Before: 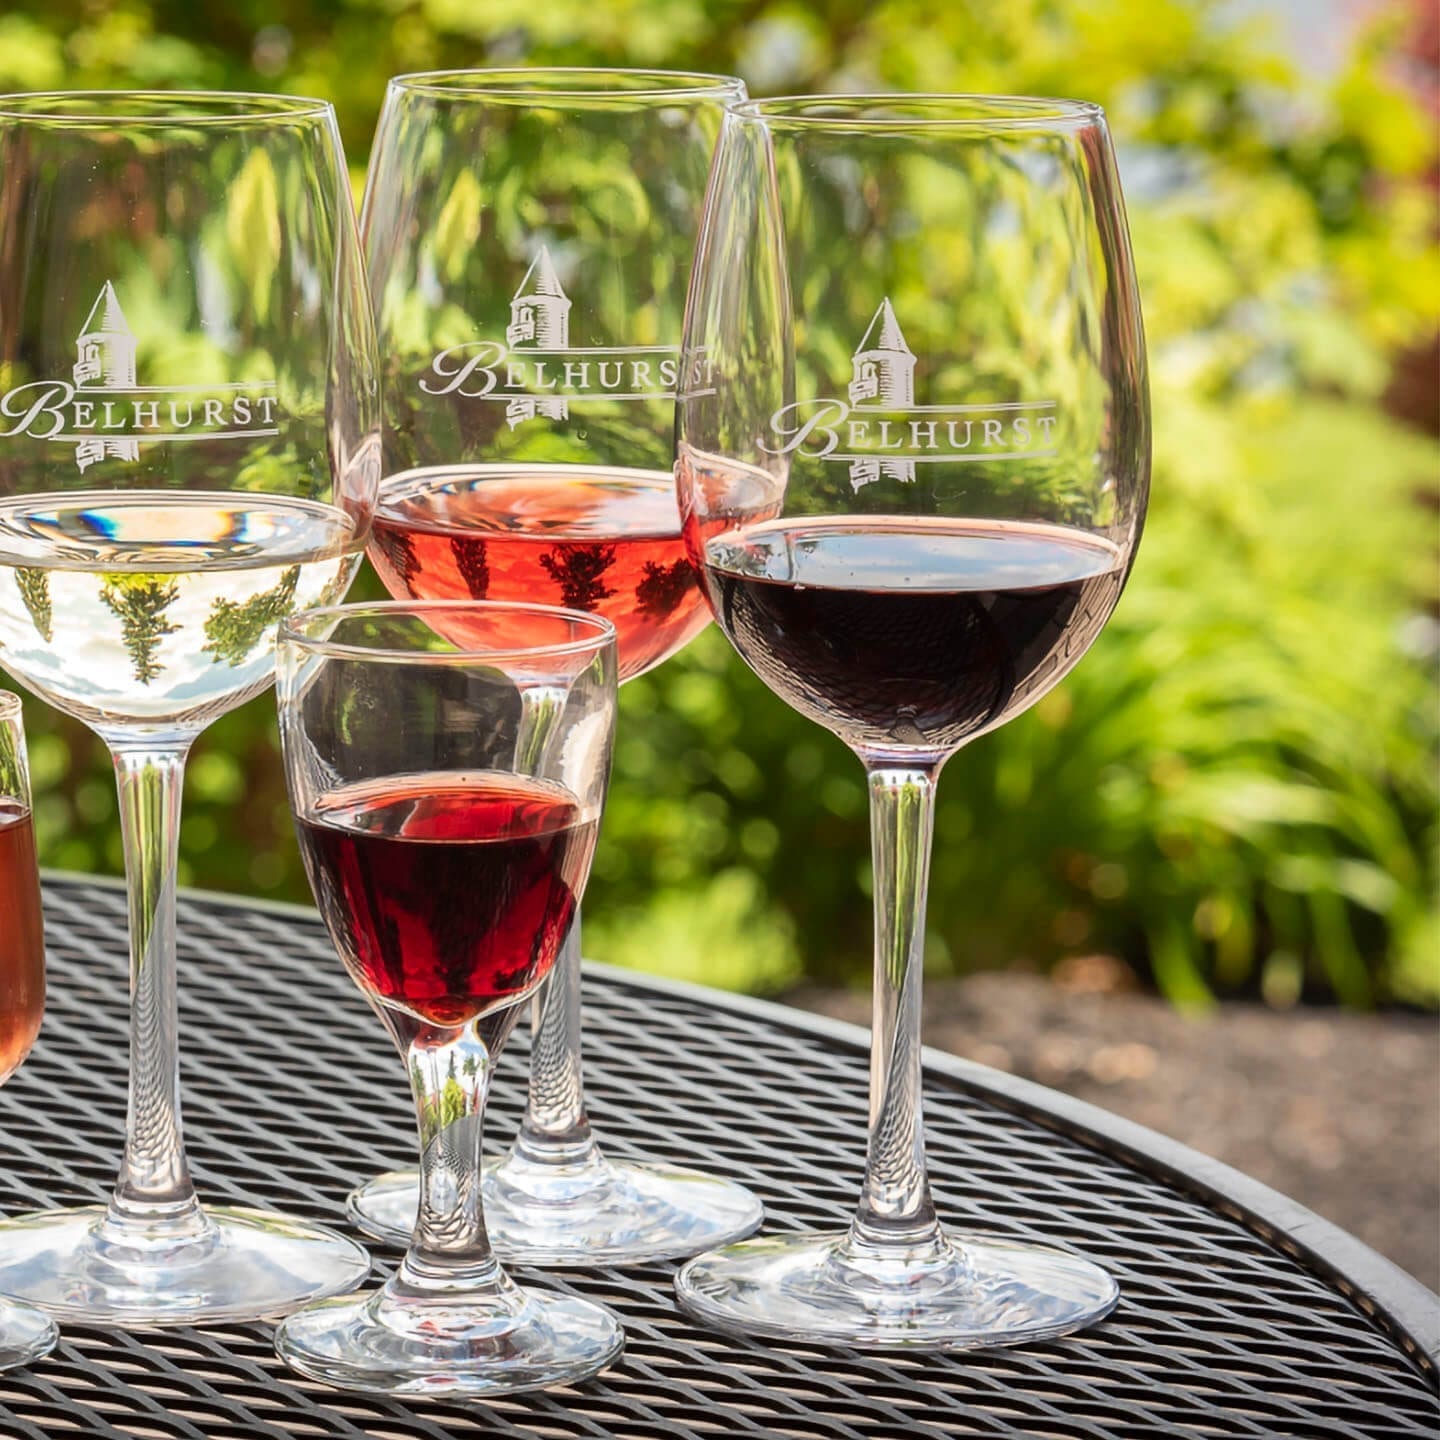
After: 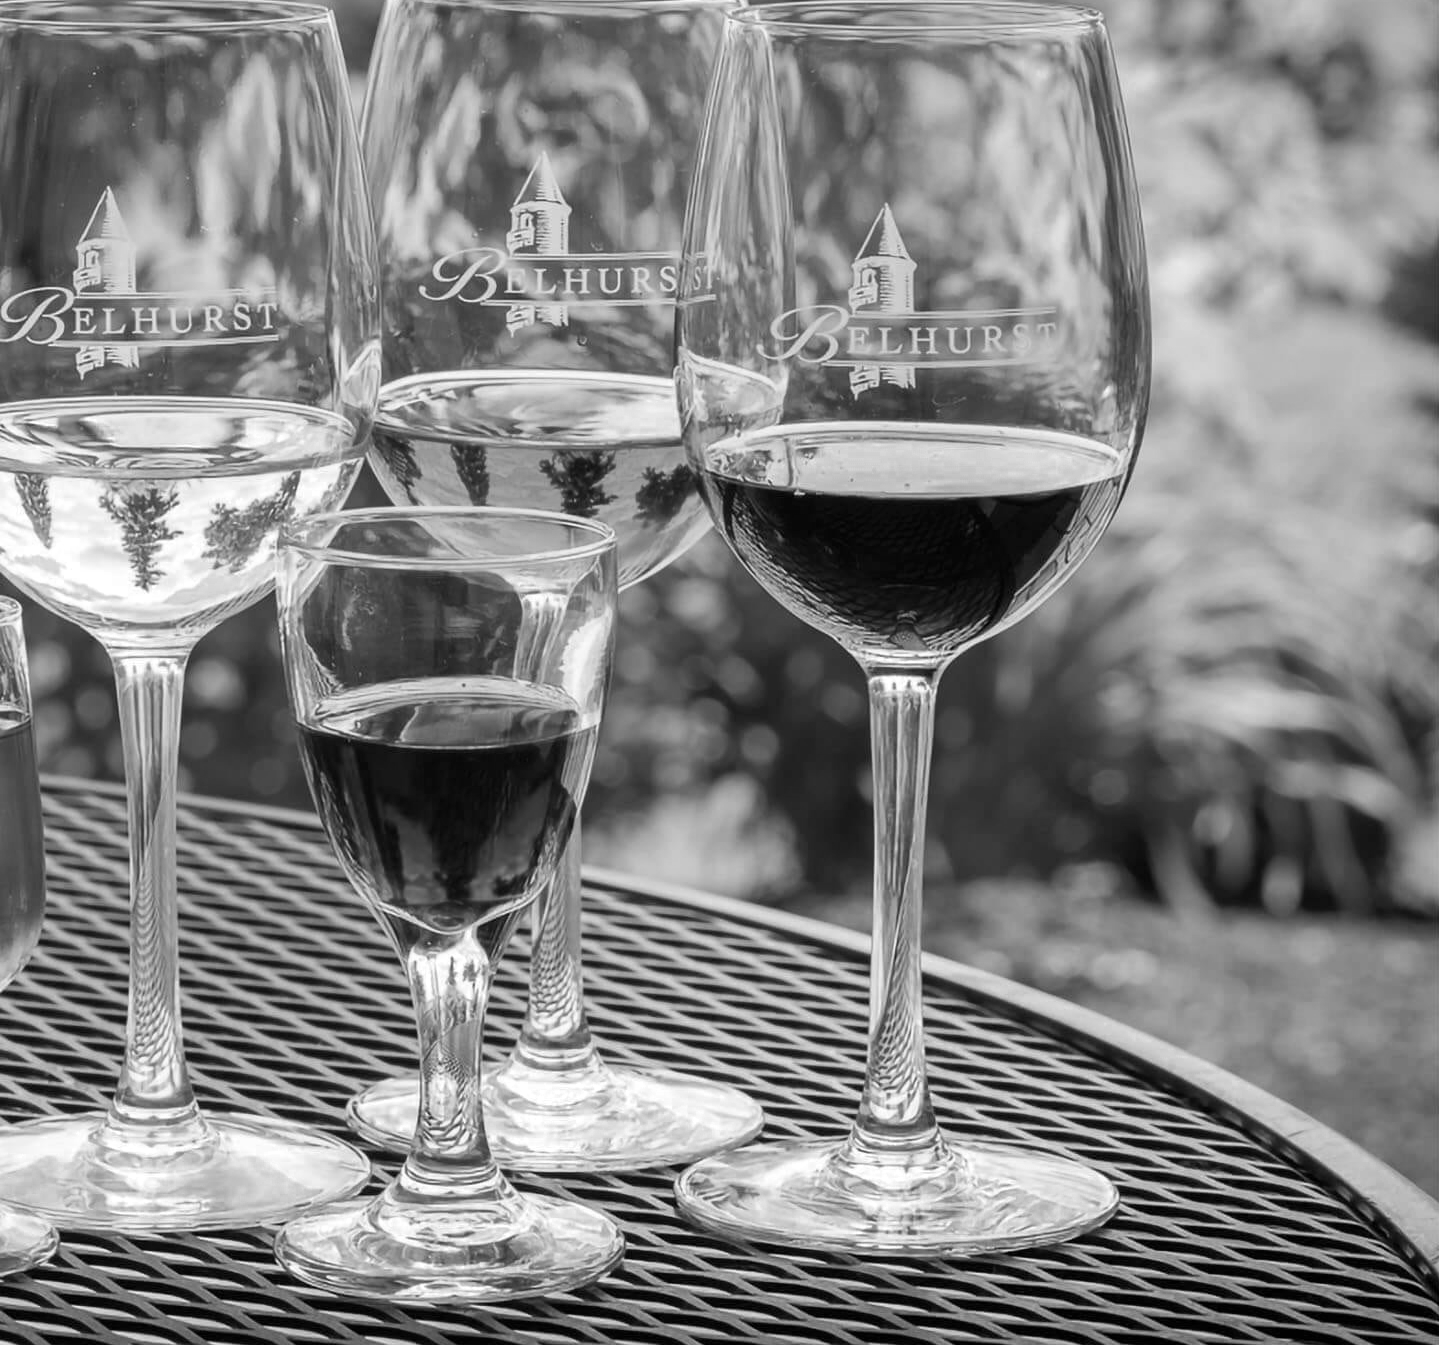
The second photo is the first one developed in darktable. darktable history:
color zones: curves: ch0 [(0, 0.613) (0.01, 0.613) (0.245, 0.448) (0.498, 0.529) (0.642, 0.665) (0.879, 0.777) (0.99, 0.613)]; ch1 [(0, 0) (0.143, 0) (0.286, 0) (0.429, 0) (0.571, 0) (0.714, 0) (0.857, 0)]
crop and rotate: top 6.561%
